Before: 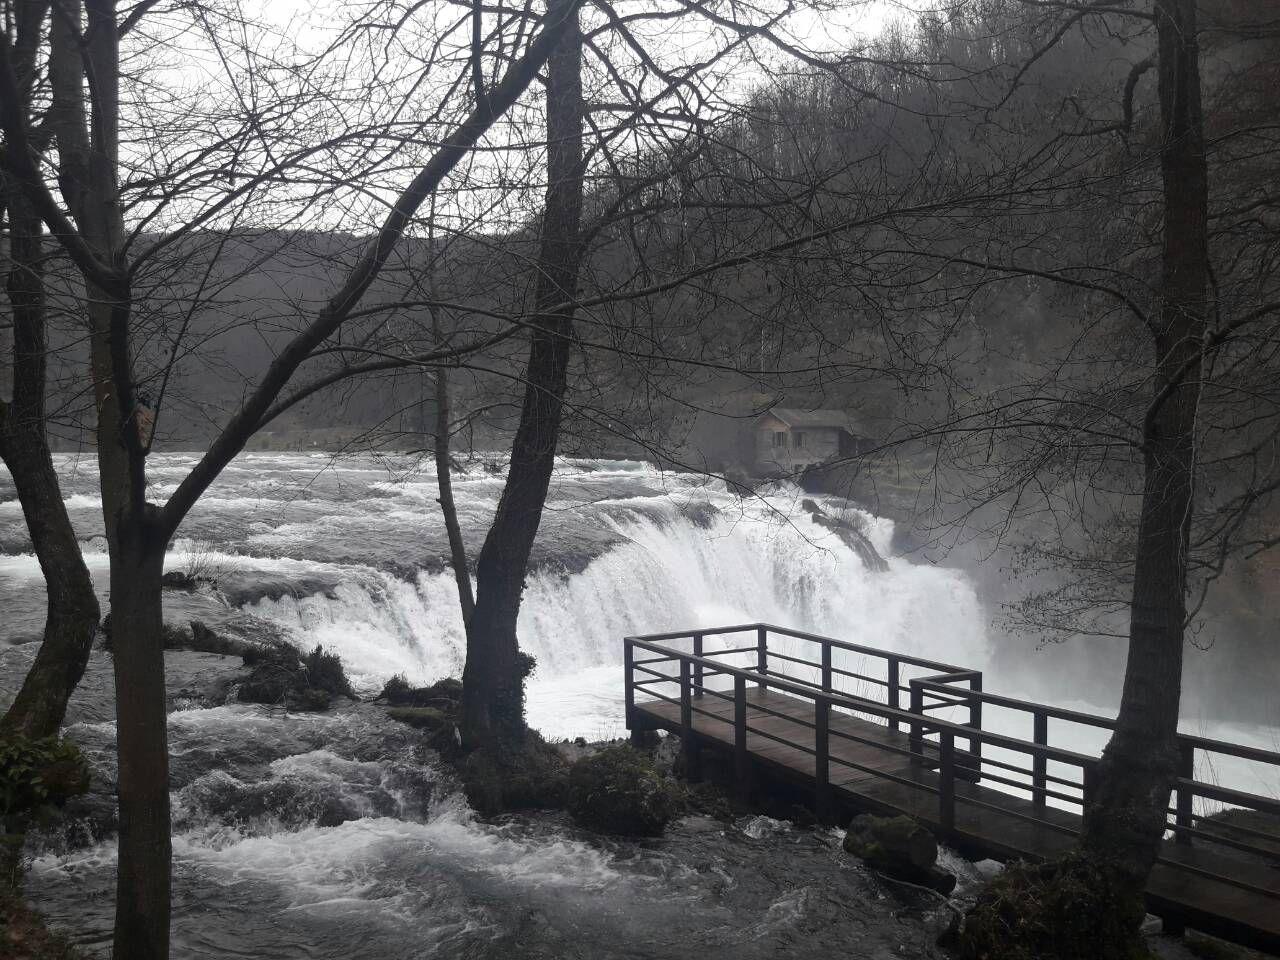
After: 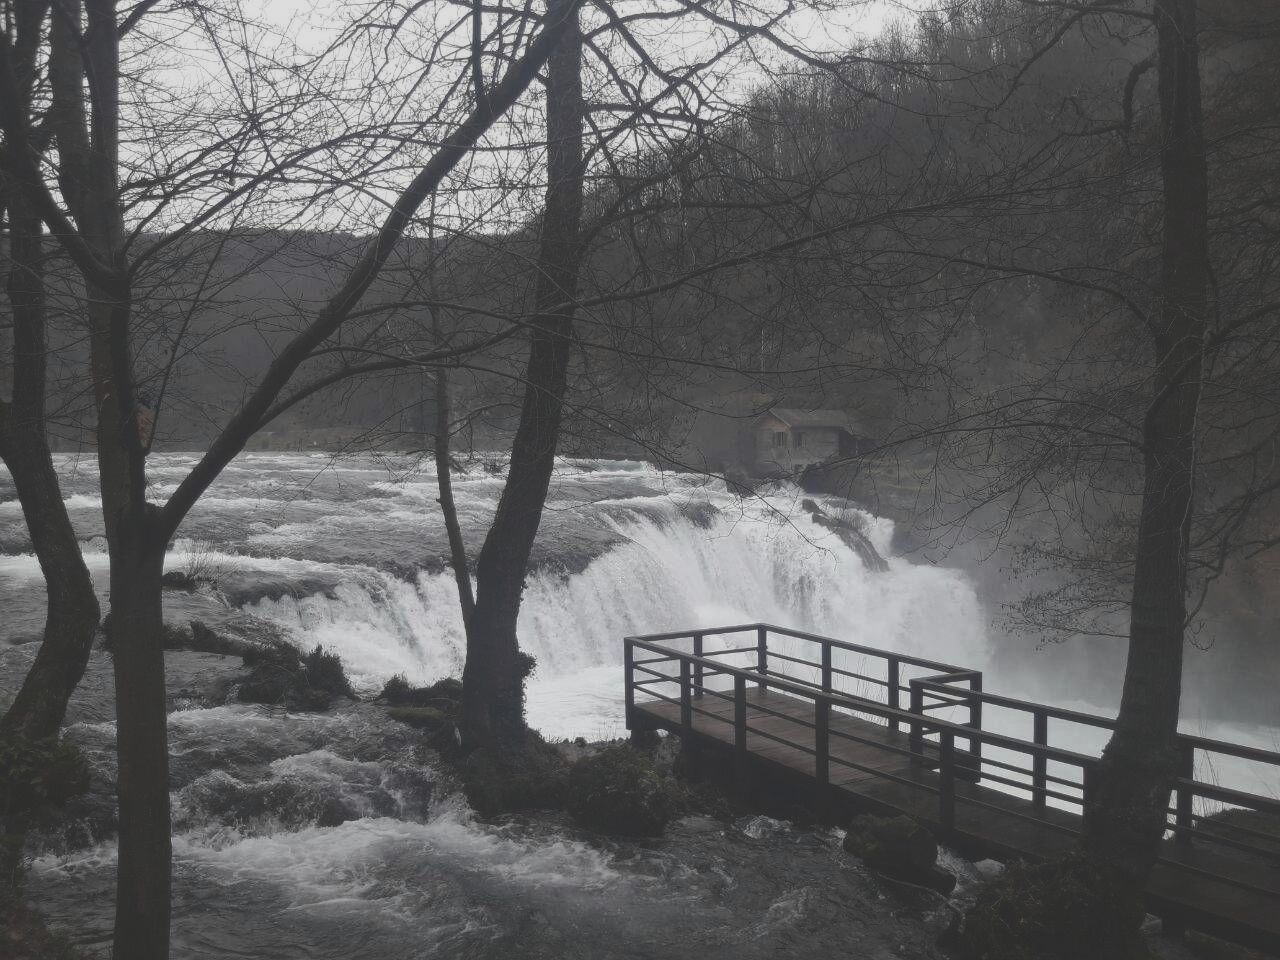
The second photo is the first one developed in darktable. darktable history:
soften: size 10%, saturation 50%, brightness 0.2 EV, mix 10%
exposure: black level correction -0.036, exposure -0.497 EV, compensate highlight preservation false
